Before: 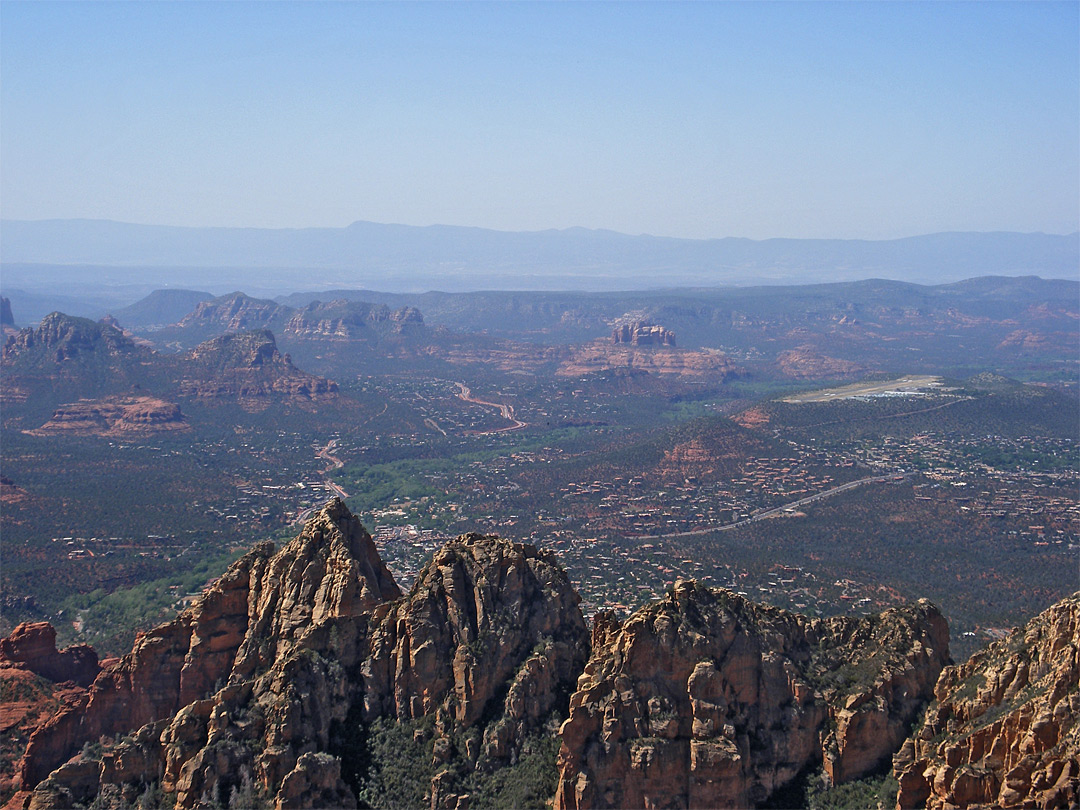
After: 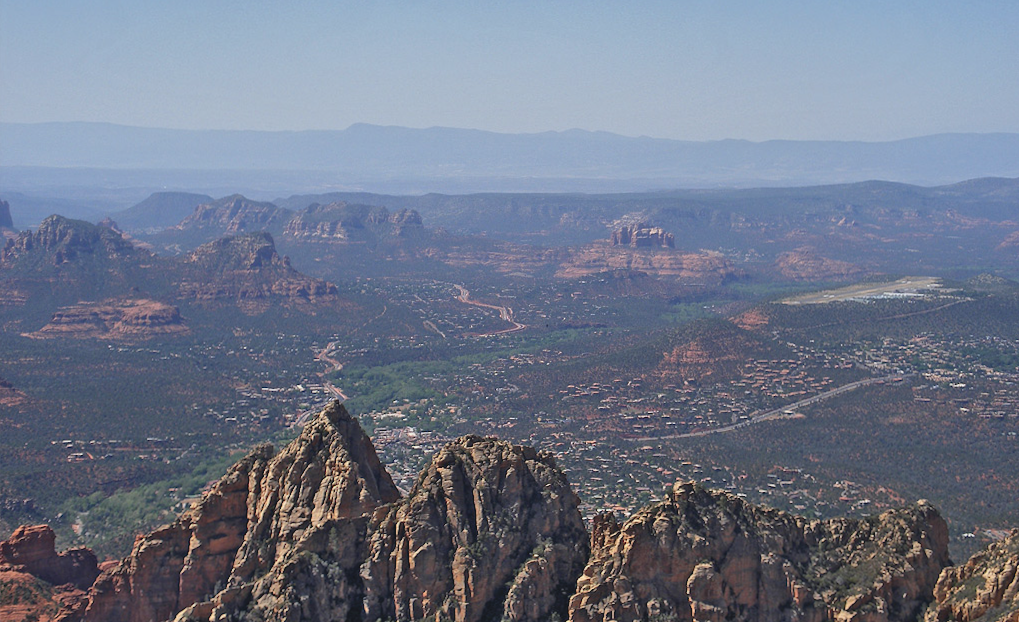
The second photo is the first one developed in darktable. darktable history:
crop and rotate: angle 0.09°, top 12.048%, right 5.426%, bottom 10.981%
shadows and highlights: soften with gaussian
contrast brightness saturation: contrast -0.1, saturation -0.1
